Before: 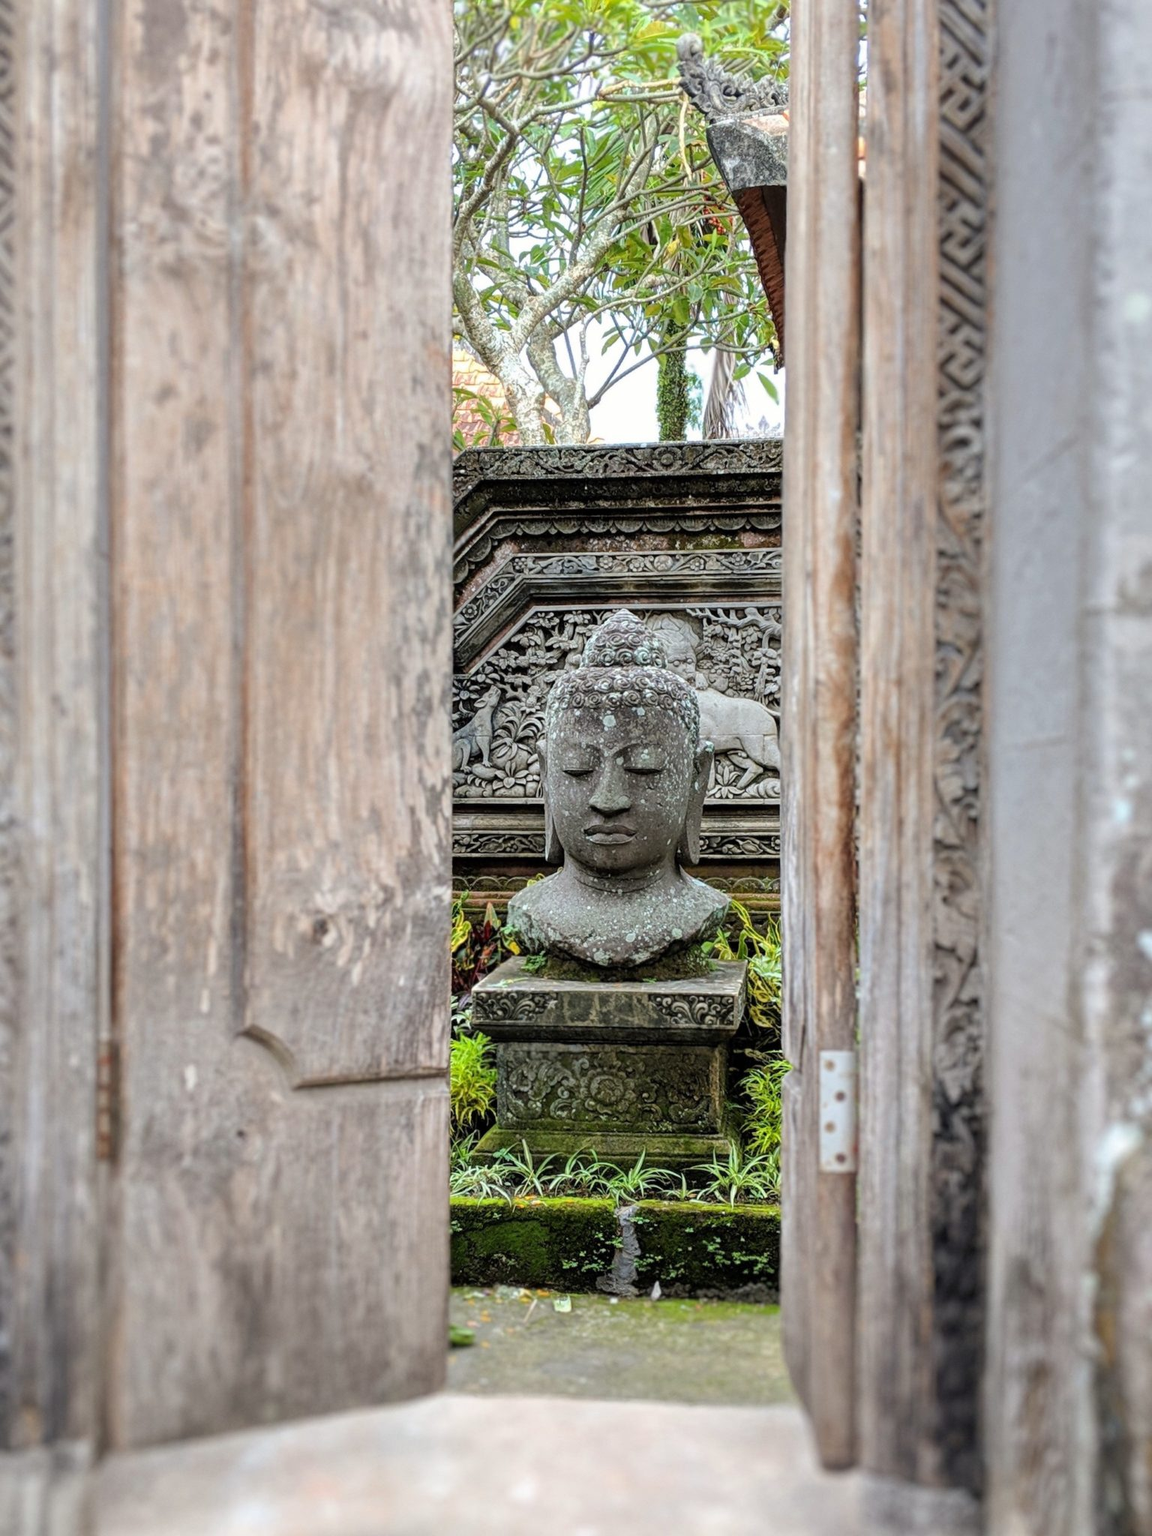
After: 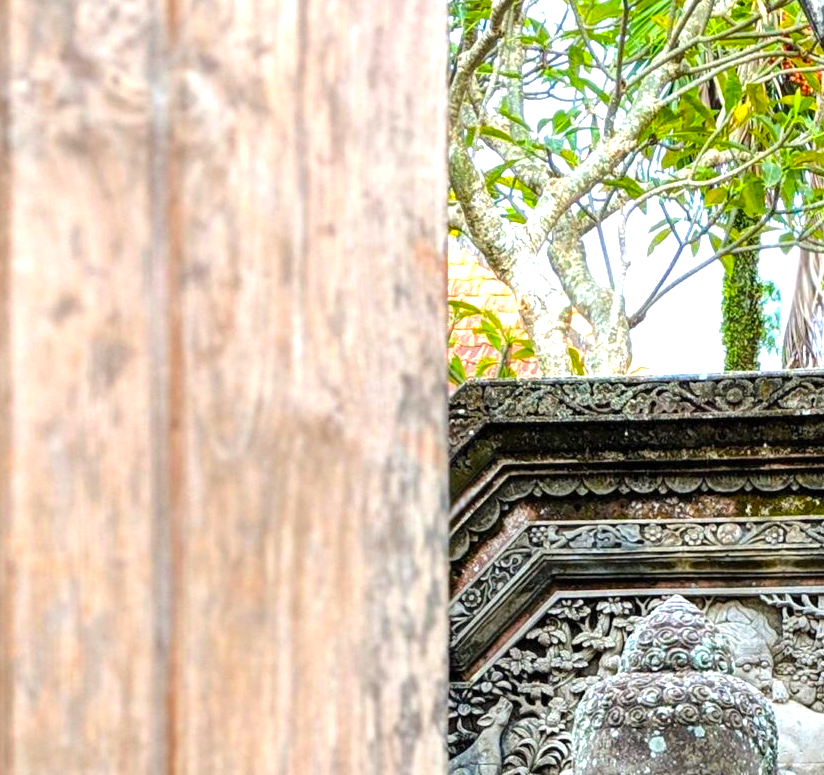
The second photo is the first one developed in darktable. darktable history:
crop: left 10.121%, top 10.631%, right 36.218%, bottom 51.526%
color balance rgb: linear chroma grading › global chroma 20%, perceptual saturation grading › global saturation 25%, perceptual brilliance grading › global brilliance 20%, global vibrance 20%
